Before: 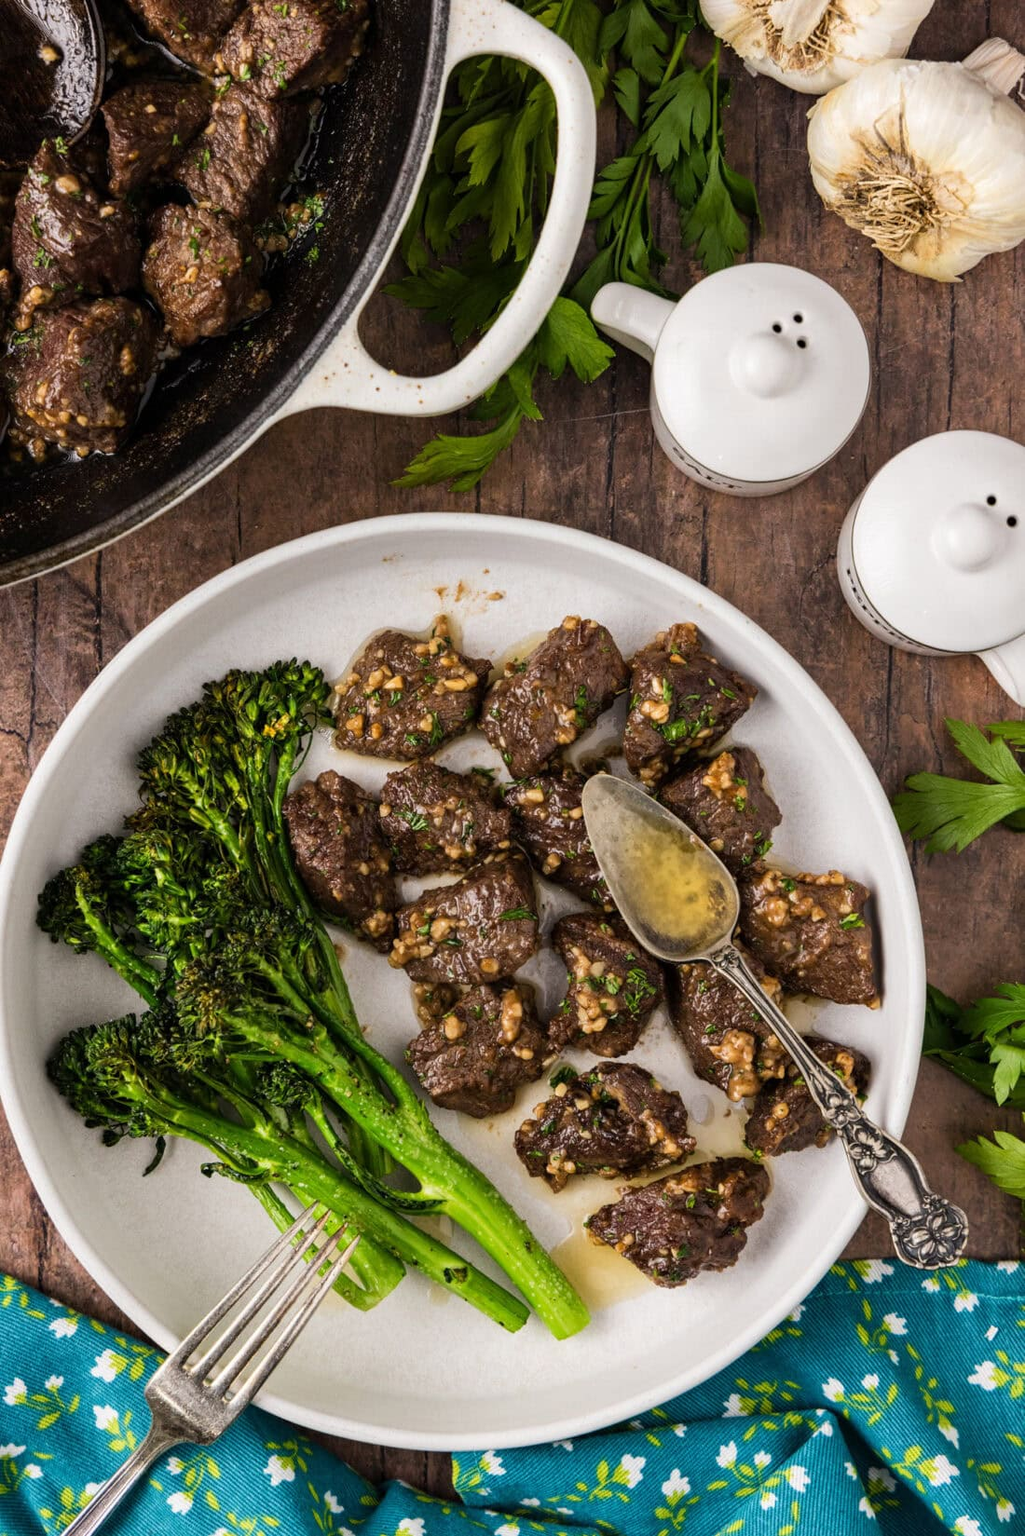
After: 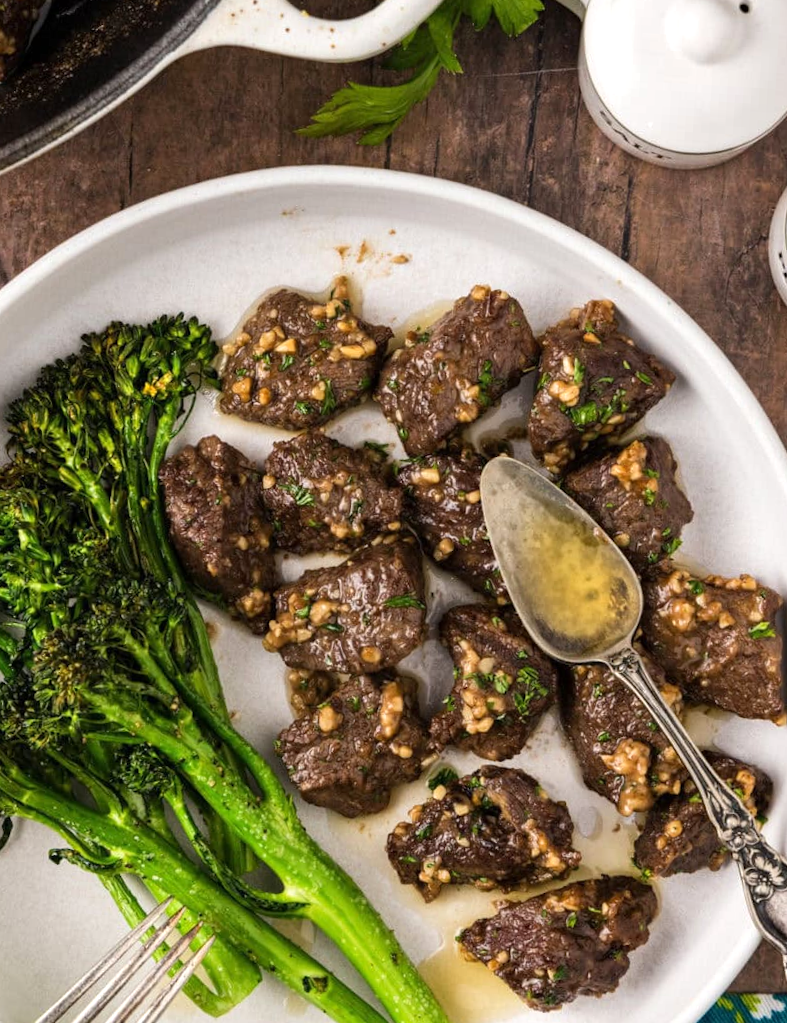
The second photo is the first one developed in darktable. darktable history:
crop and rotate: angle -3.37°, left 9.79%, top 20.73%, right 12.42%, bottom 11.82%
exposure: exposure 0.236 EV, compensate highlight preservation false
